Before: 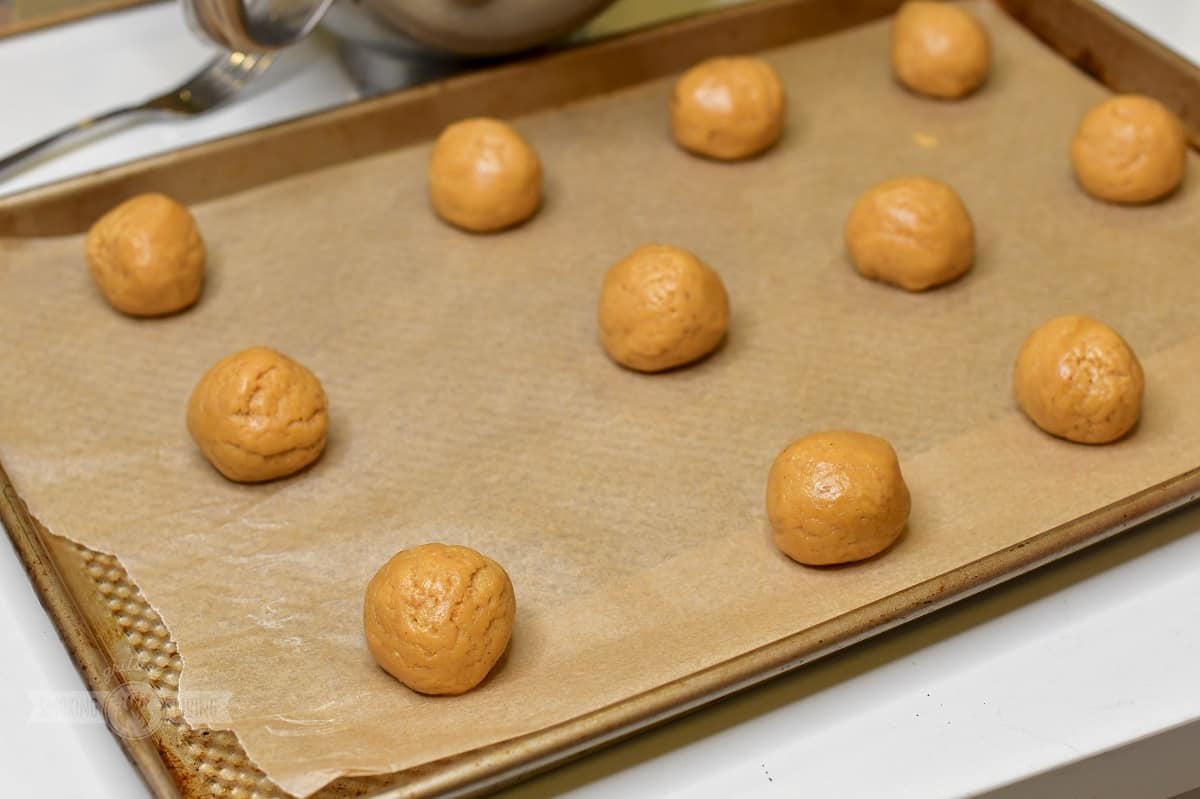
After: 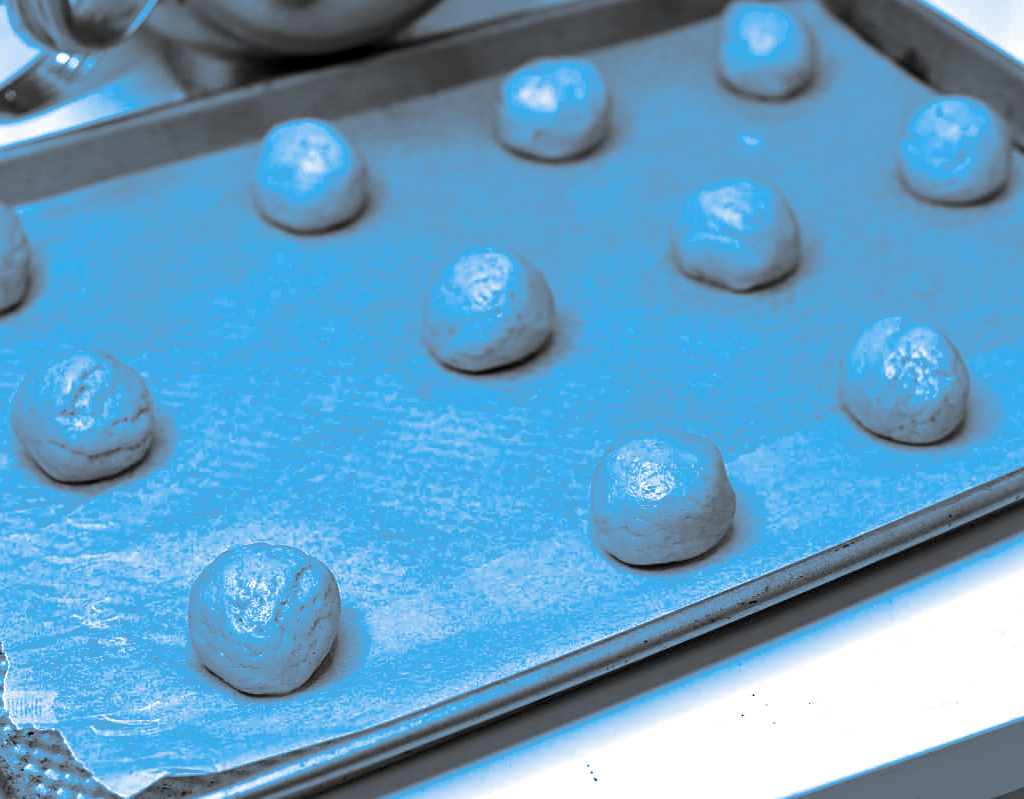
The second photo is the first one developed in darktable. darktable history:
monochrome: size 3.1
sharpen: amount 0.2
exposure: compensate highlight preservation false
color balance rgb: linear chroma grading › shadows 10%, linear chroma grading › highlights 10%, linear chroma grading › global chroma 15%, linear chroma grading › mid-tones 15%, perceptual saturation grading › global saturation 40%, perceptual saturation grading › highlights -25%, perceptual saturation grading › mid-tones 35%, perceptual saturation grading › shadows 35%, perceptual brilliance grading › global brilliance 11.29%, global vibrance 11.29%
tone equalizer: on, module defaults
split-toning: shadows › hue 220°, shadows › saturation 0.64, highlights › hue 220°, highlights › saturation 0.64, balance 0, compress 5.22%
crop and rotate: left 14.584%
haze removal: compatibility mode true, adaptive false
